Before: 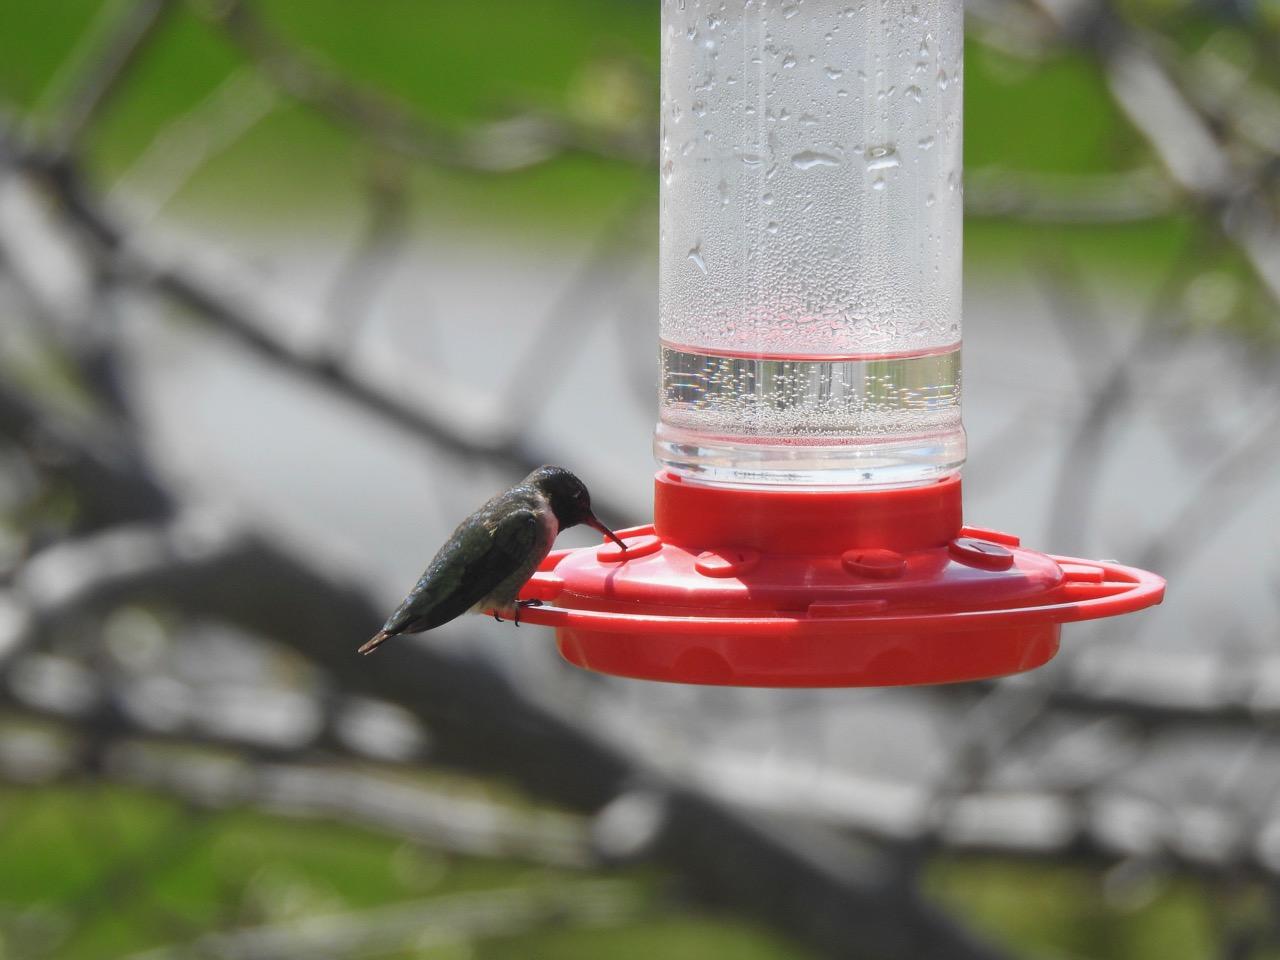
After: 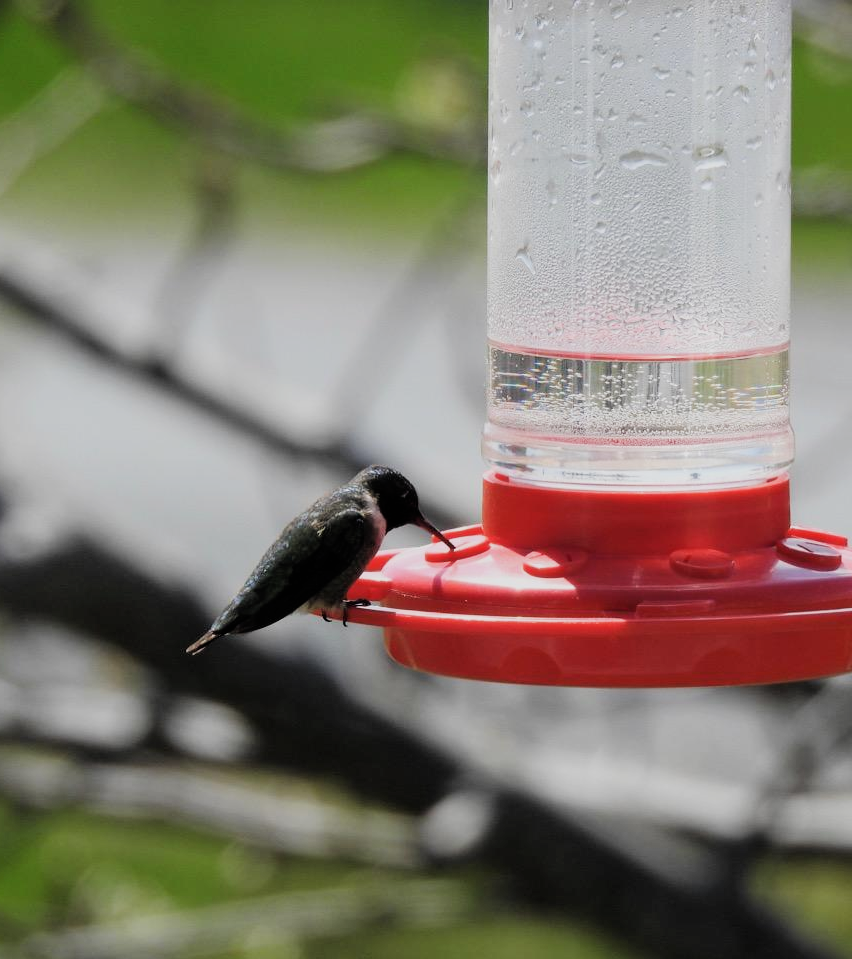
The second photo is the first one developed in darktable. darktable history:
crop and rotate: left 13.439%, right 19.927%
filmic rgb: black relative exposure -5.12 EV, white relative exposure 3.98 EV, hardness 2.88, contrast 1.297, highlights saturation mix -29.21%
